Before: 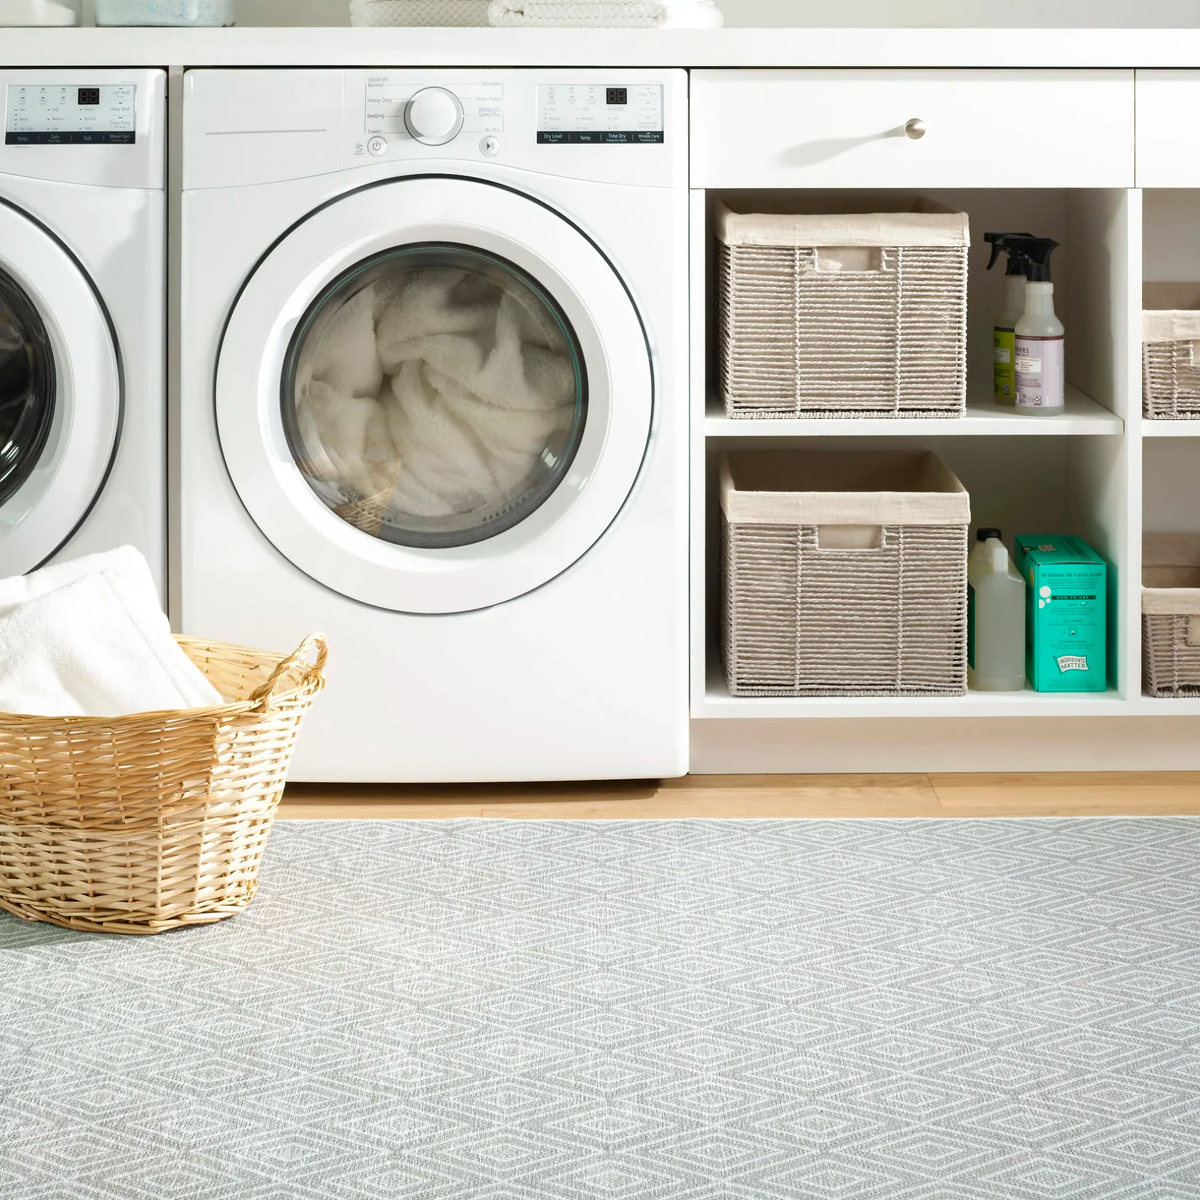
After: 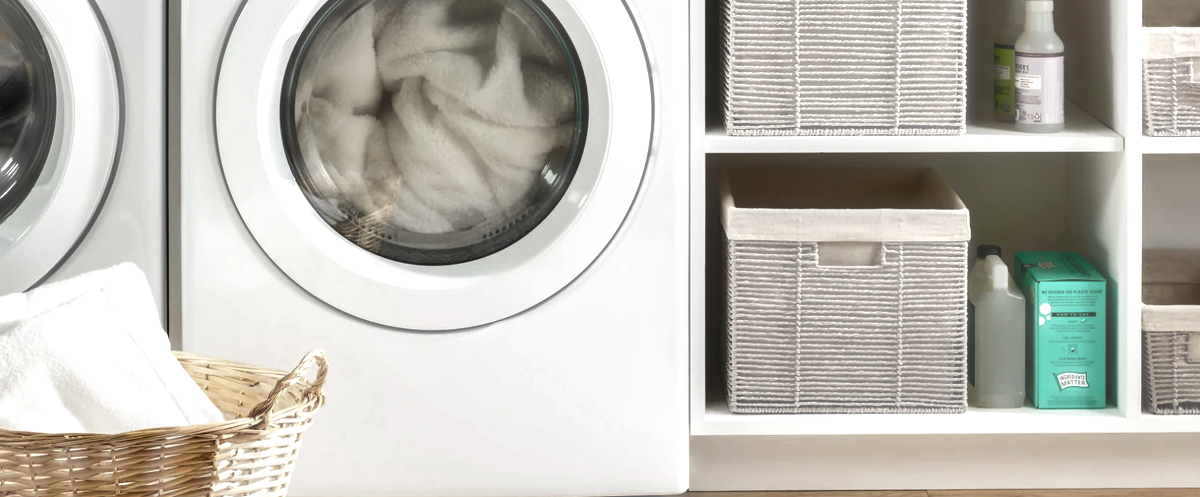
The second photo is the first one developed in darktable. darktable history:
local contrast: highlights 60%, shadows 62%, detail 160%
haze removal: strength -0.898, distance 0.225, compatibility mode true, adaptive false
crop and rotate: top 23.651%, bottom 34.875%
shadows and highlights: soften with gaussian
tone equalizer: -7 EV 0.141 EV, -6 EV 0.586 EV, -5 EV 1.12 EV, -4 EV 1.33 EV, -3 EV 1.16 EV, -2 EV 0.6 EV, -1 EV 0.151 EV
